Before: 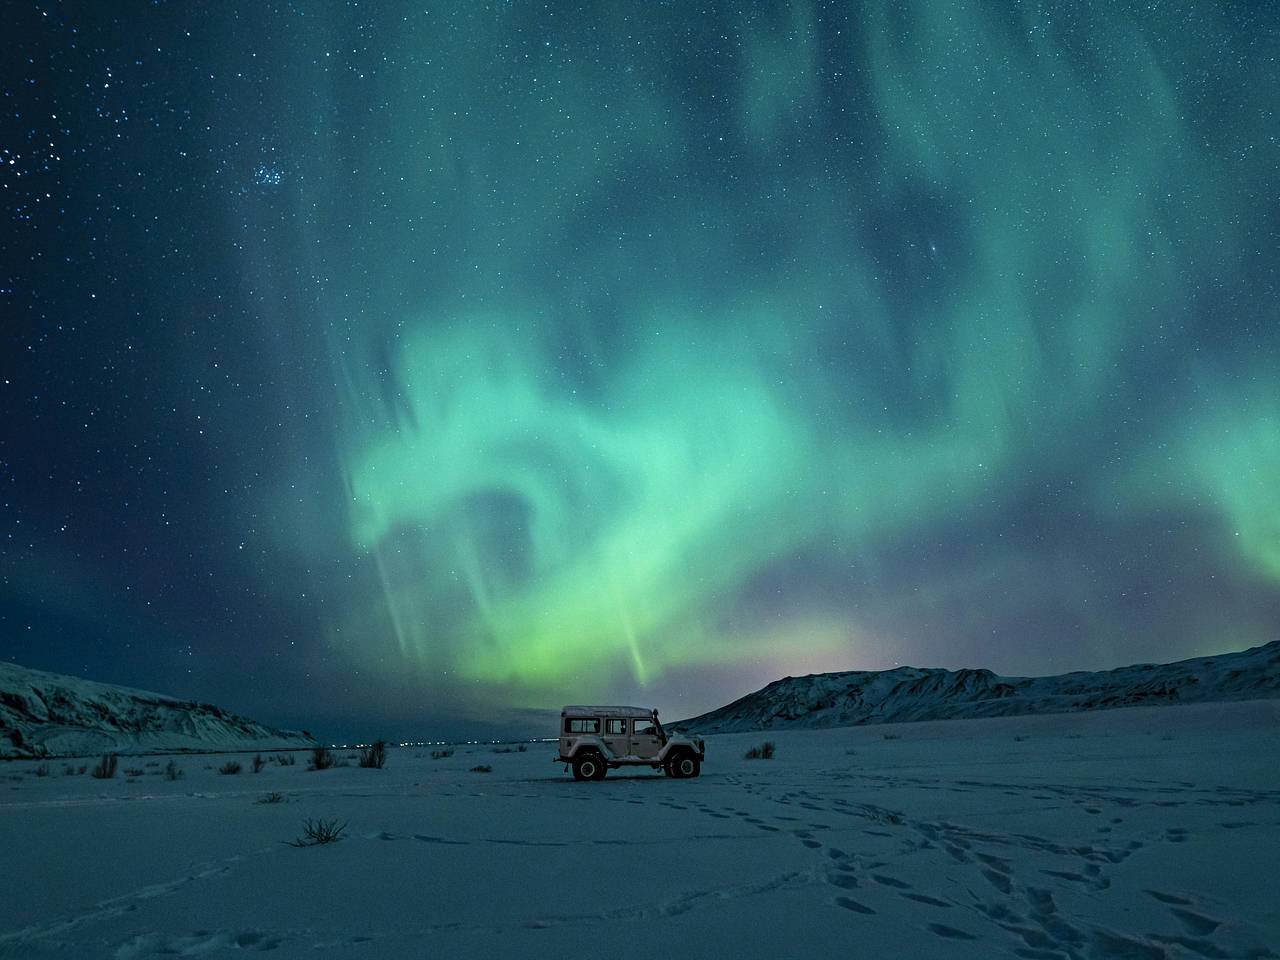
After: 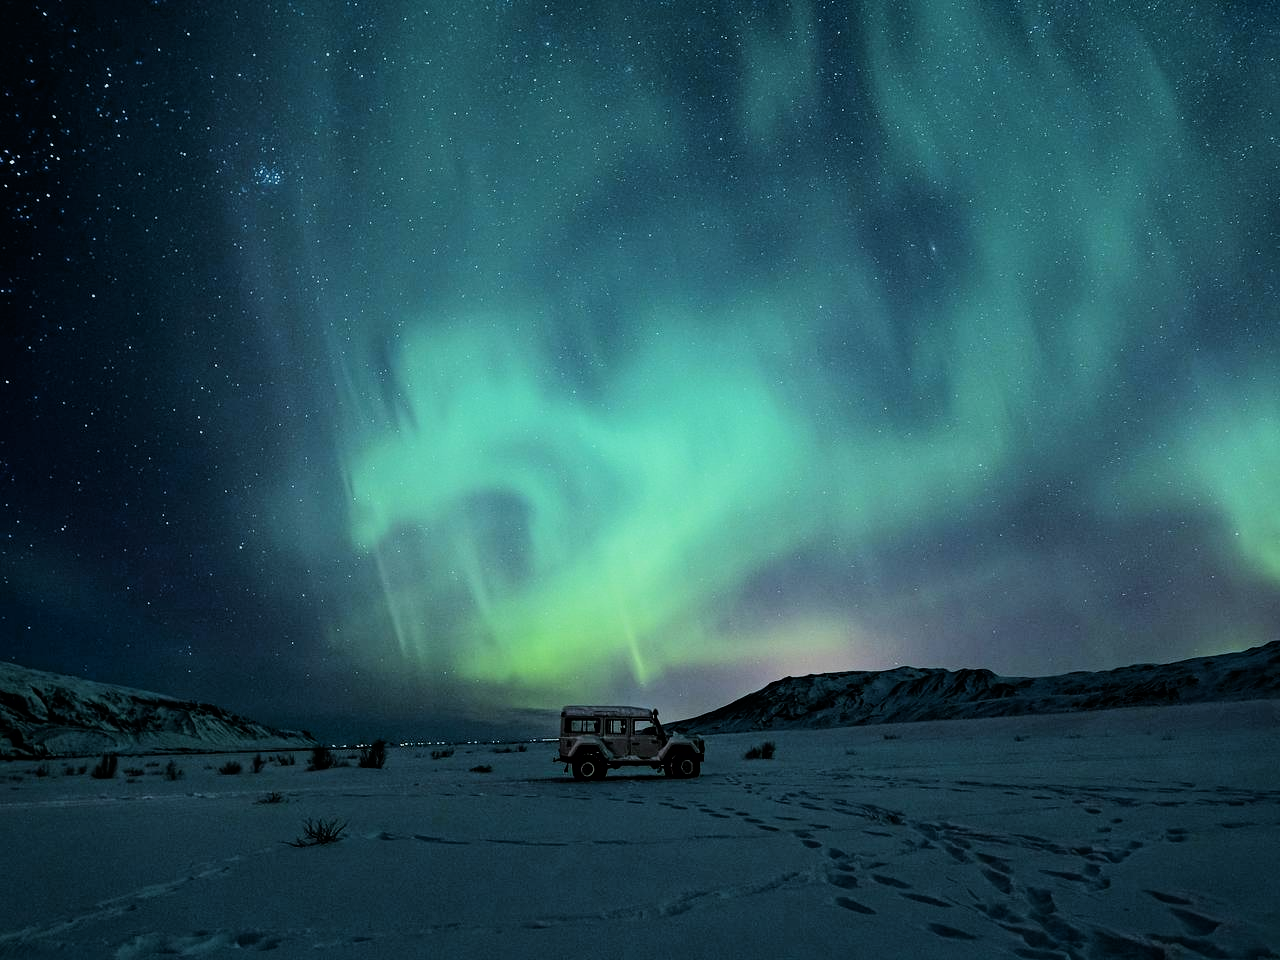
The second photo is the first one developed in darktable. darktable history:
filmic rgb: black relative exposure -7.5 EV, white relative exposure 5 EV, hardness 3.31, contrast 1.298, color science v6 (2022)
